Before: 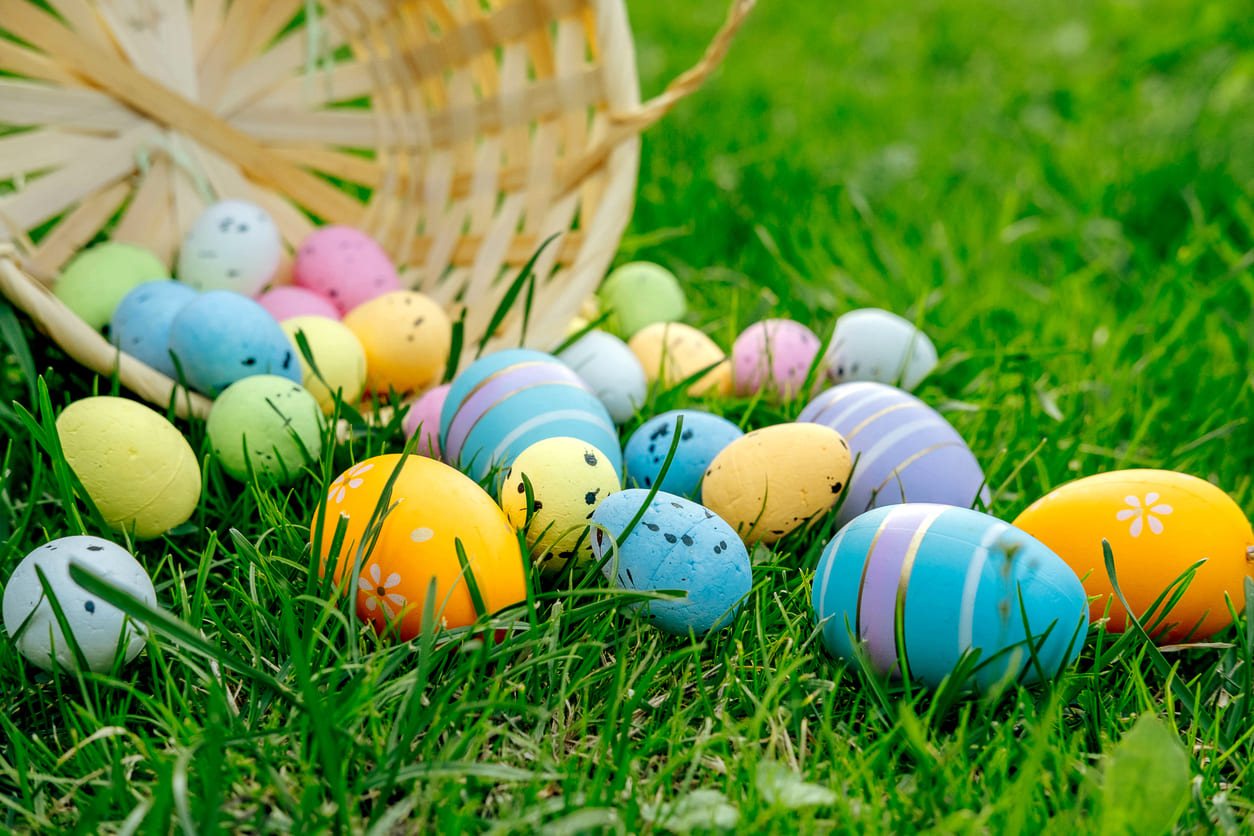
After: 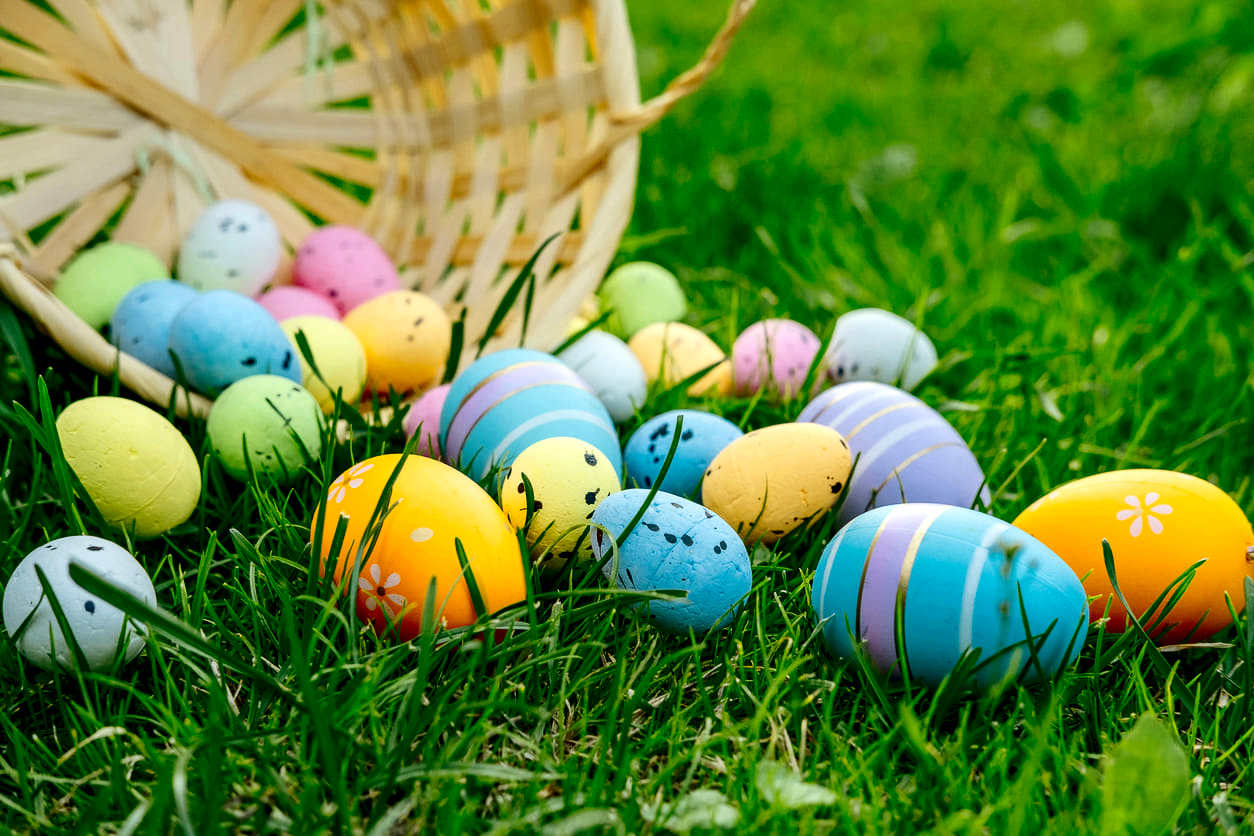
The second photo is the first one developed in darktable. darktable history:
white balance: emerald 1
contrast brightness saturation: contrast 0.2, brightness -0.11, saturation 0.1
